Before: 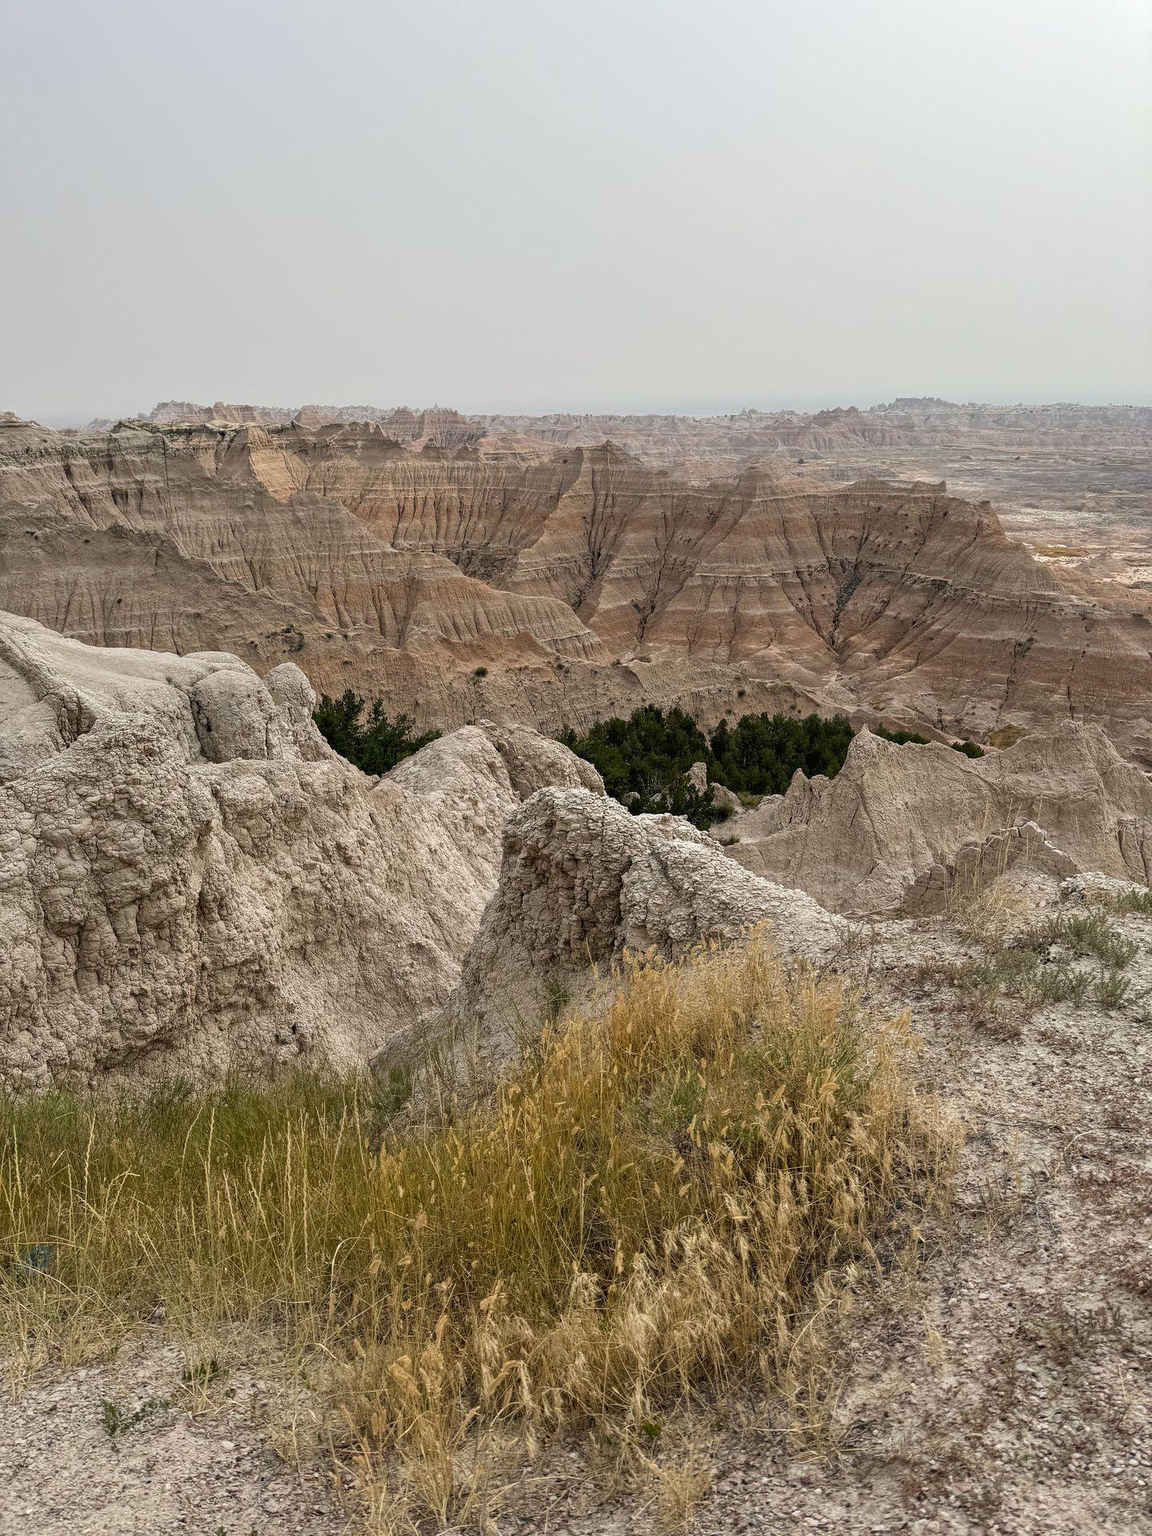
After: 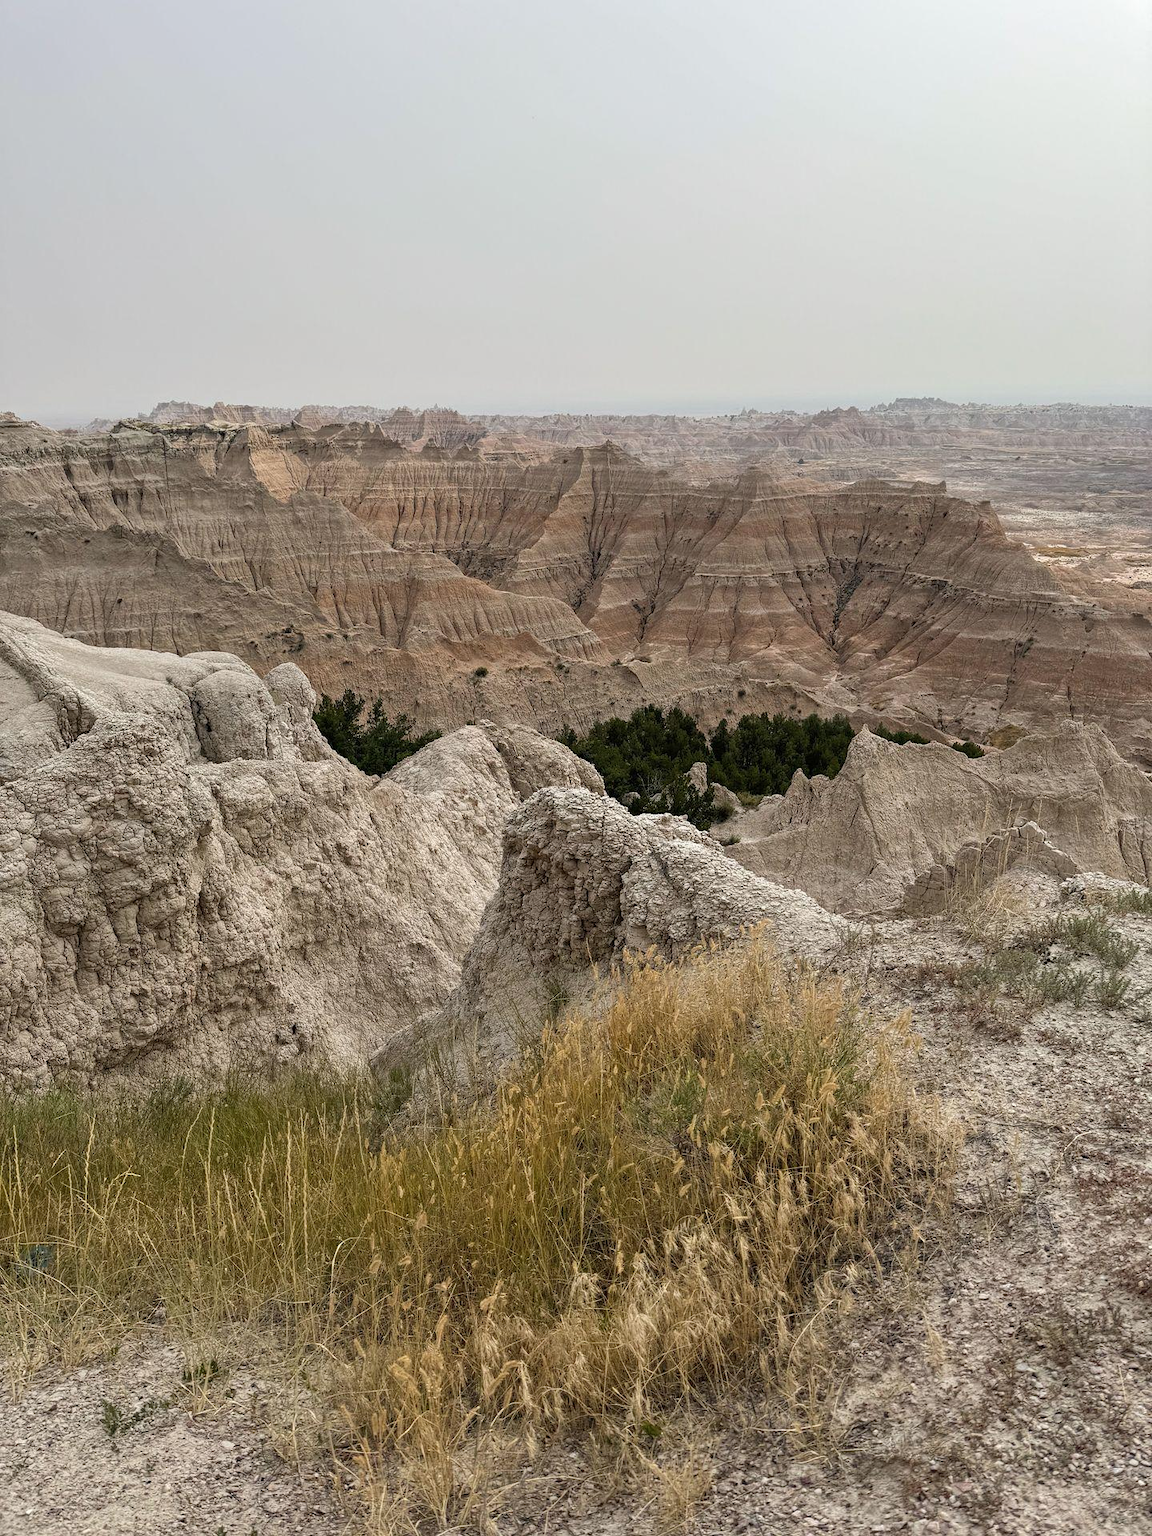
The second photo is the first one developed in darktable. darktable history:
tone equalizer: on, module defaults
contrast brightness saturation: saturation -0.05
